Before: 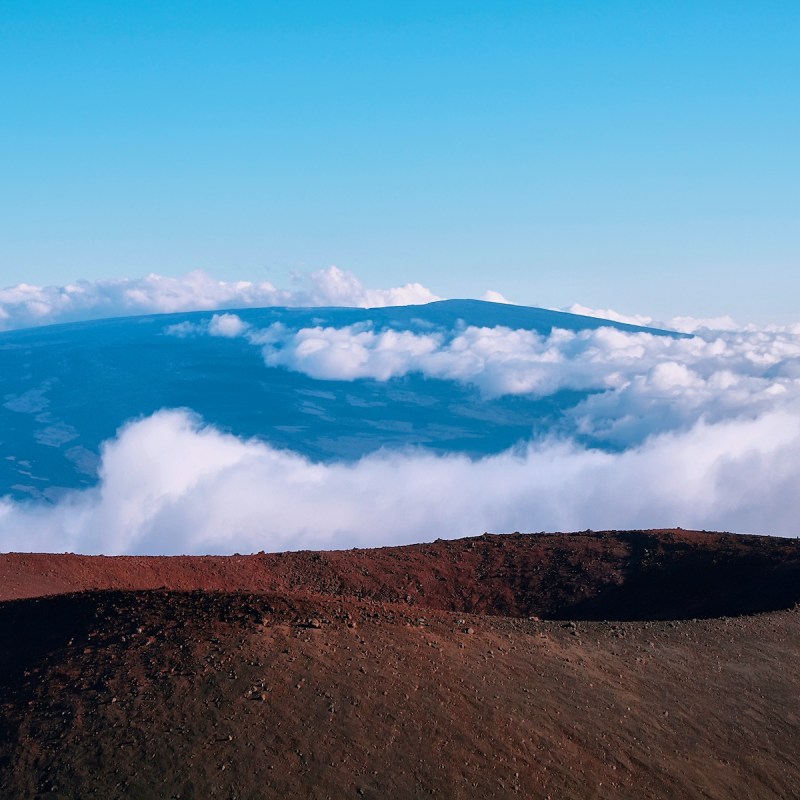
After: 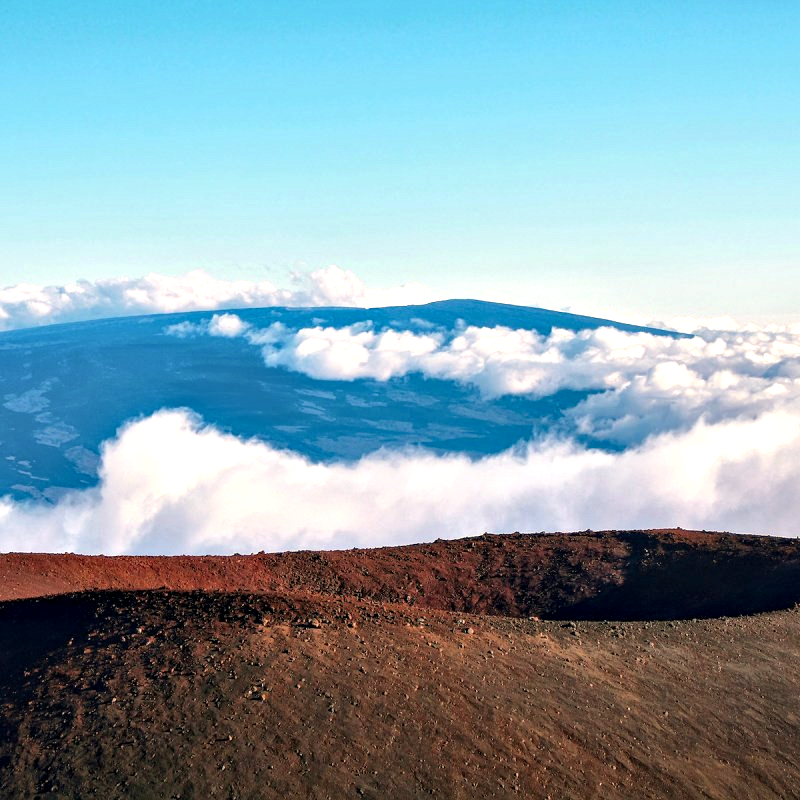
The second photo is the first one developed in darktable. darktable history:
color correction: highlights a* 1.45, highlights b* 17.92
contrast equalizer: octaves 7, y [[0.528, 0.548, 0.563, 0.562, 0.546, 0.526], [0.55 ×6], [0 ×6], [0 ×6], [0 ×6]]
local contrast: detail 130%
exposure: exposure 0.605 EV, compensate highlight preservation false
